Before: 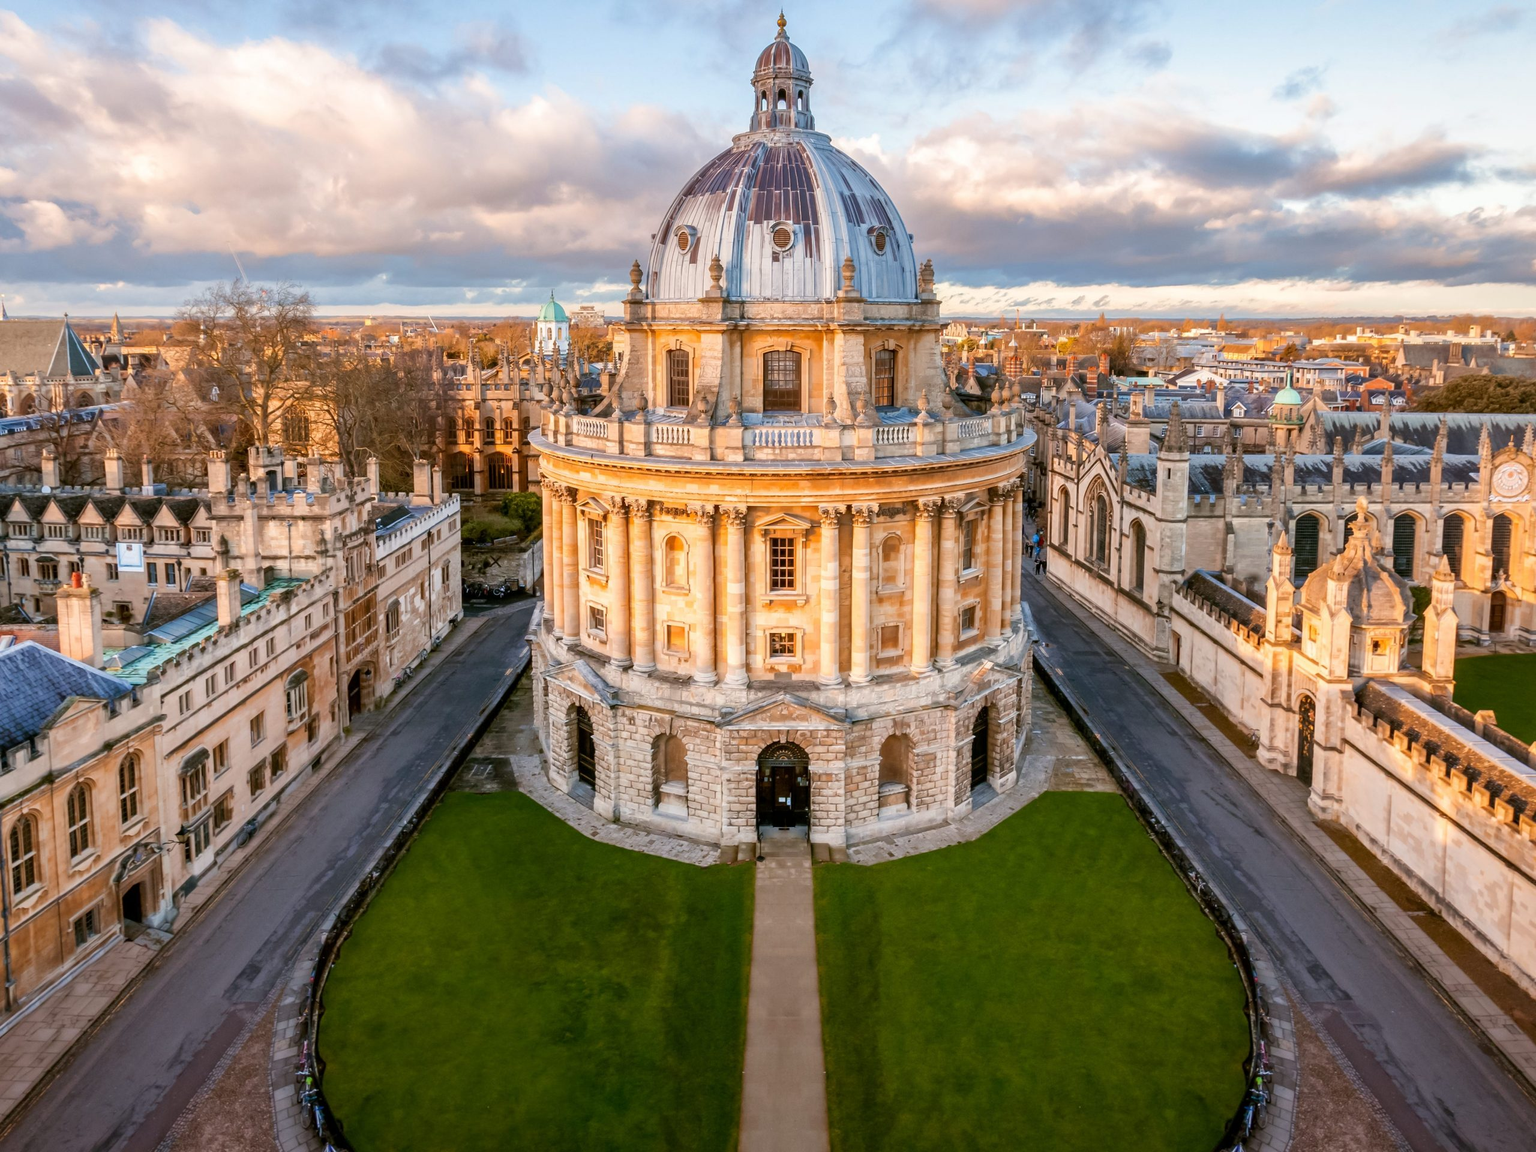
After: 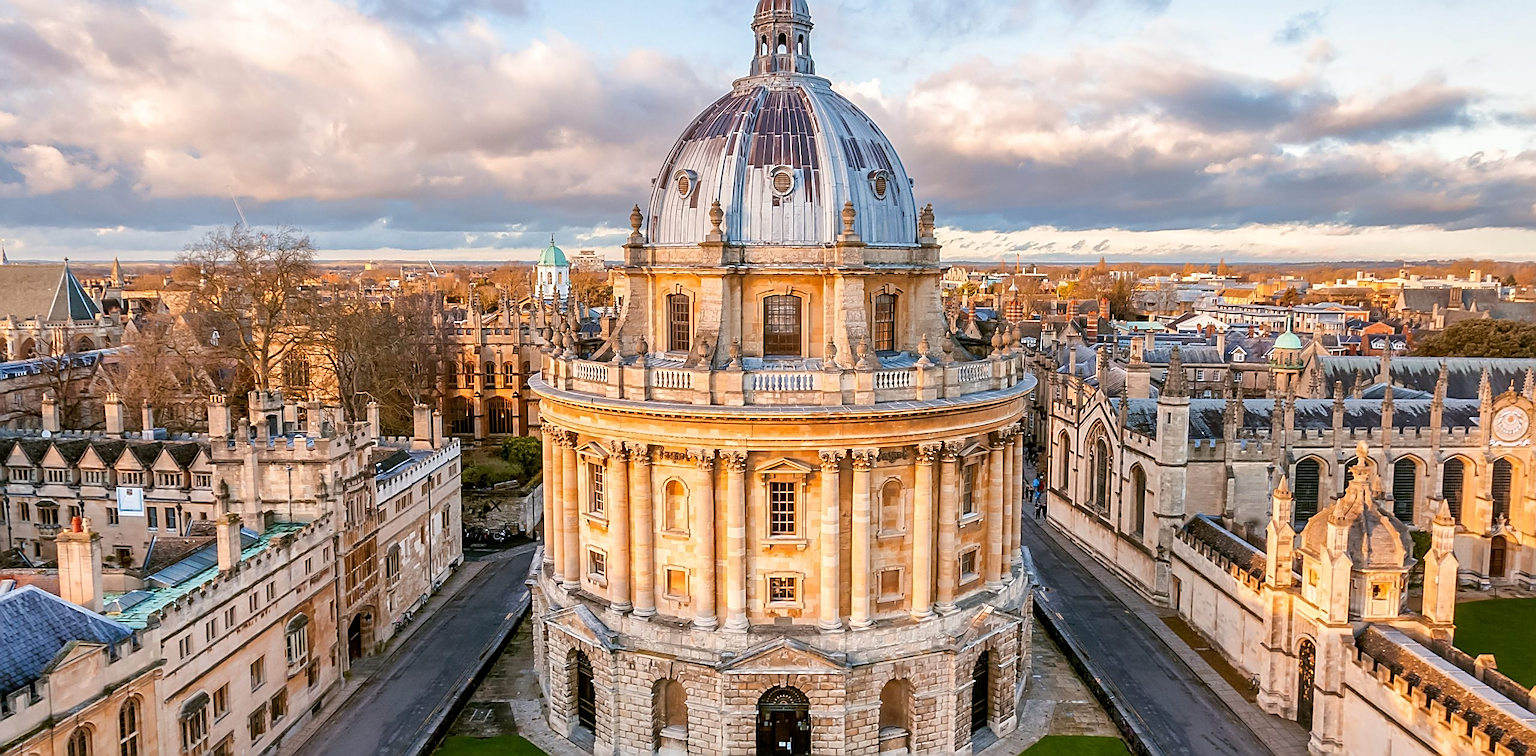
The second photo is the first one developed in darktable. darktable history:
sharpen: amount 1.001
crop and rotate: top 4.864%, bottom 29.436%
